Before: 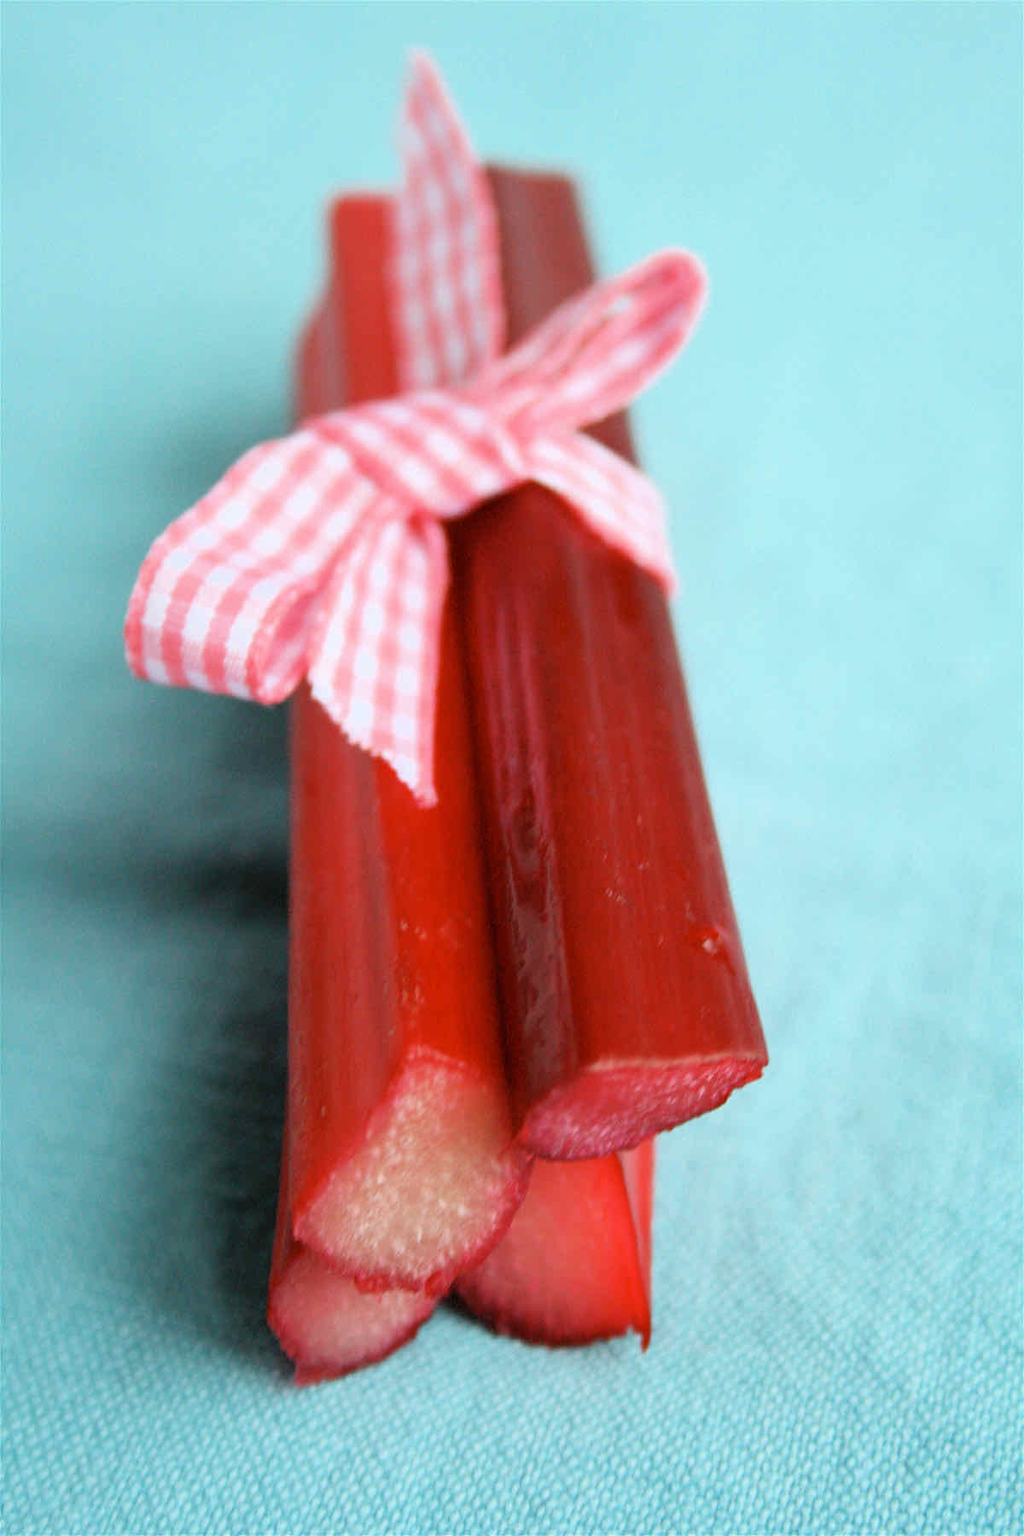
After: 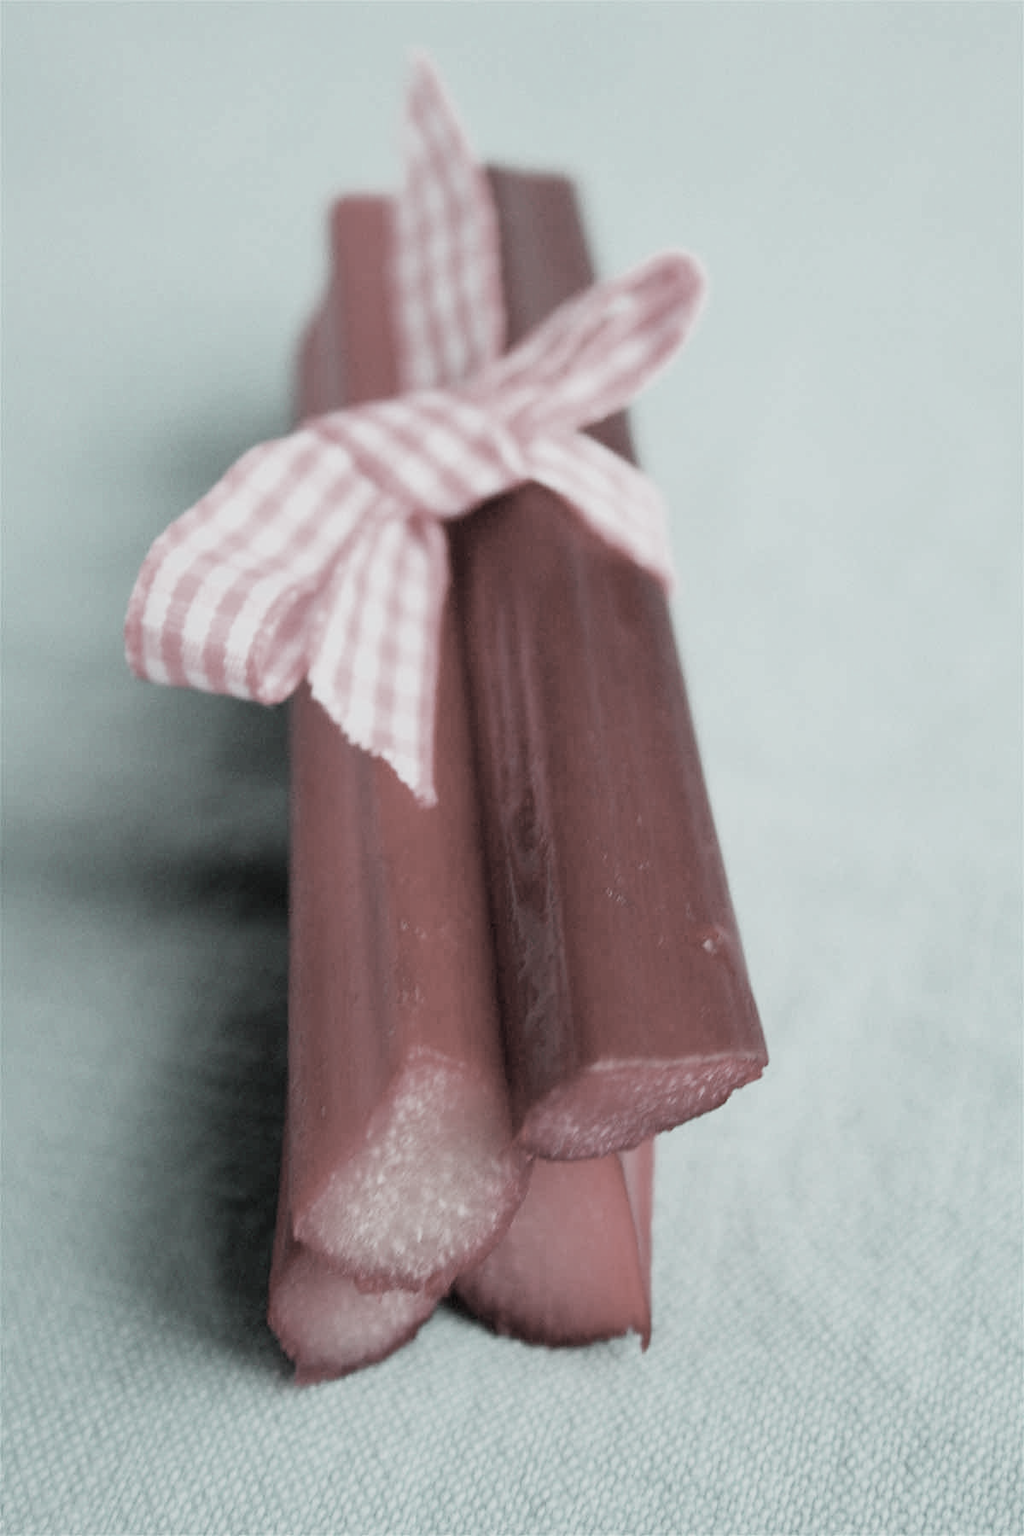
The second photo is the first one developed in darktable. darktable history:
color contrast: green-magenta contrast 0.3, blue-yellow contrast 0.15
sigmoid: contrast 1.22, skew 0.65
